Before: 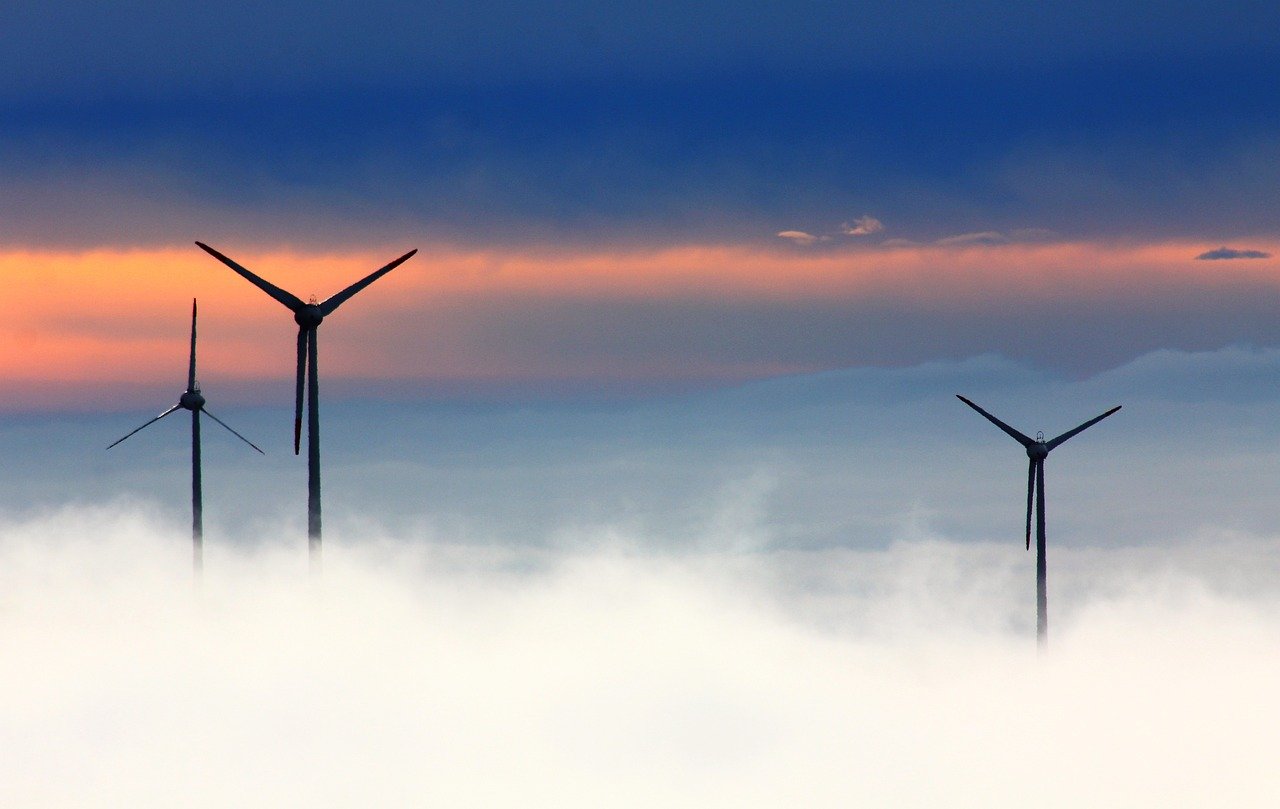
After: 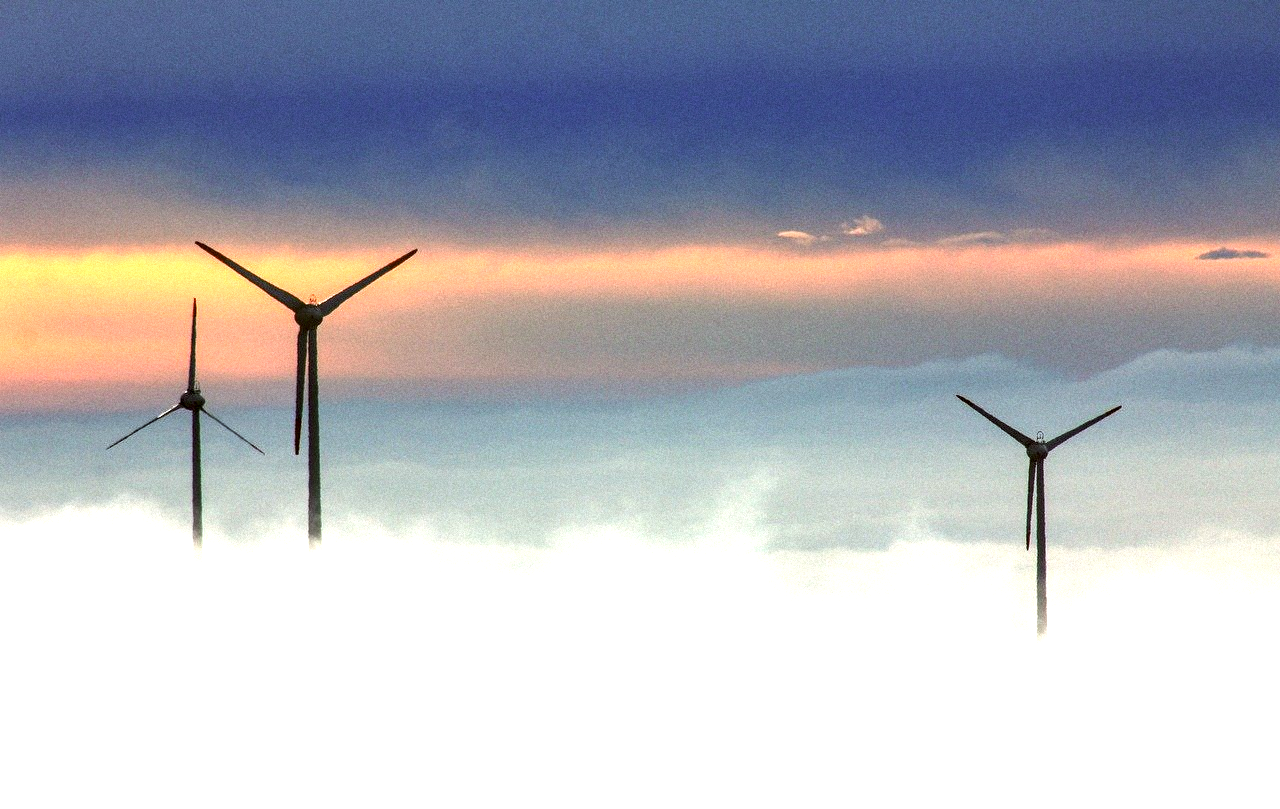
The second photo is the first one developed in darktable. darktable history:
color correction: highlights a* -1.43, highlights b* 10.12, shadows a* 0.395, shadows b* 19.35
grain: mid-tones bias 0%
exposure: exposure 0.921 EV, compensate highlight preservation false
local contrast: detail 140%
